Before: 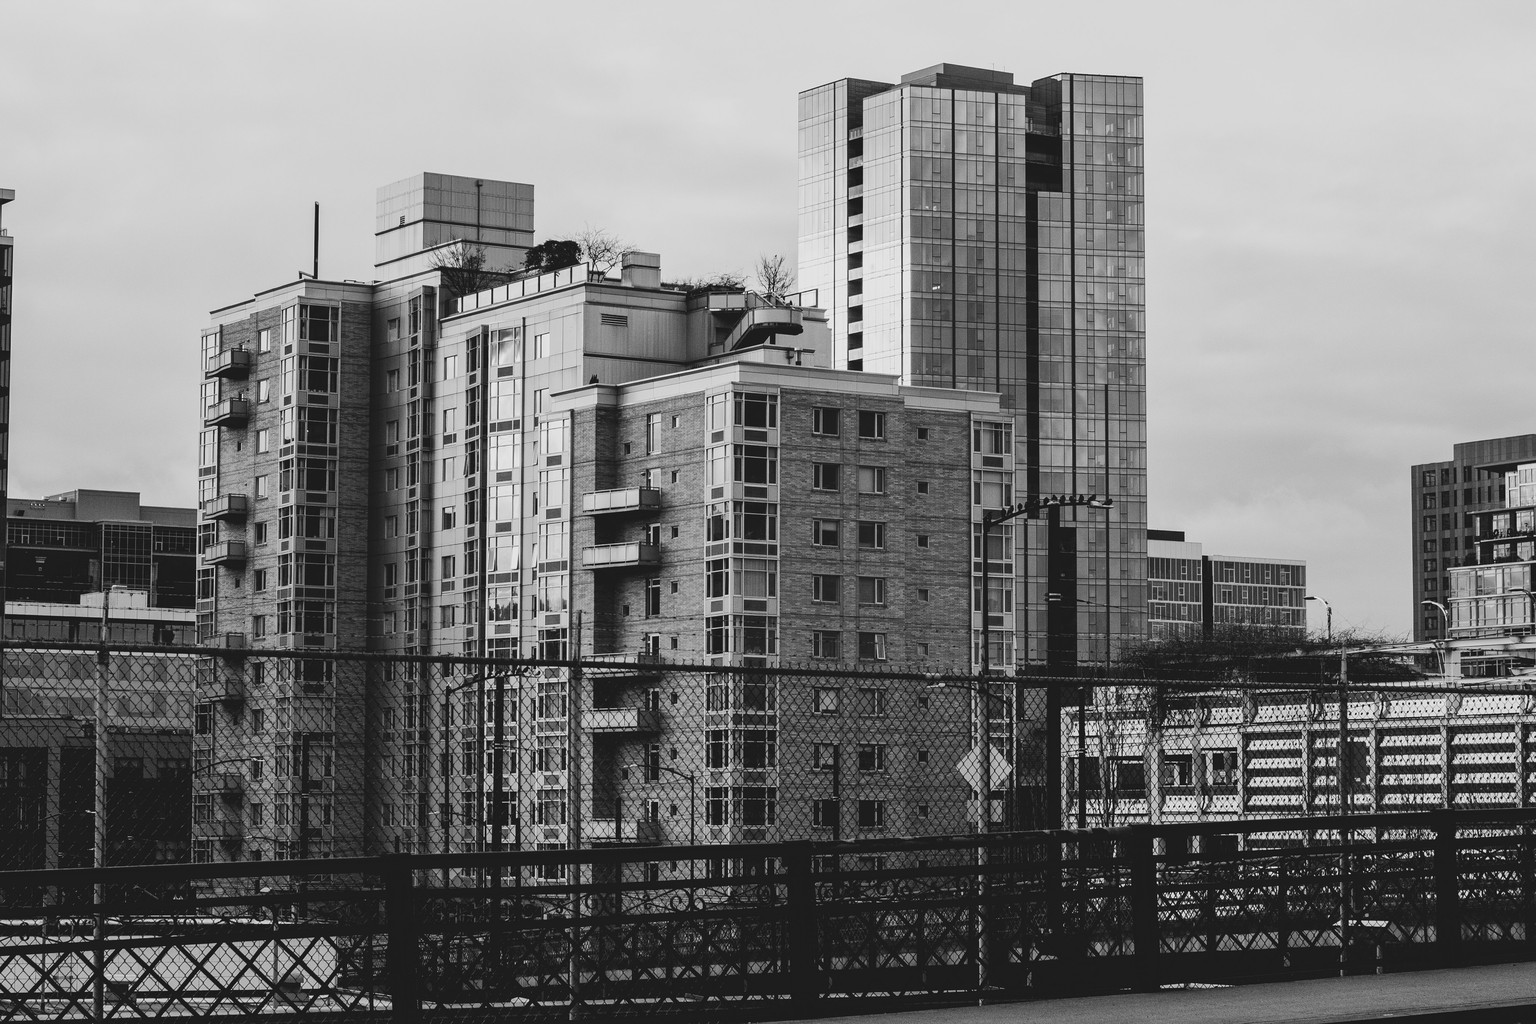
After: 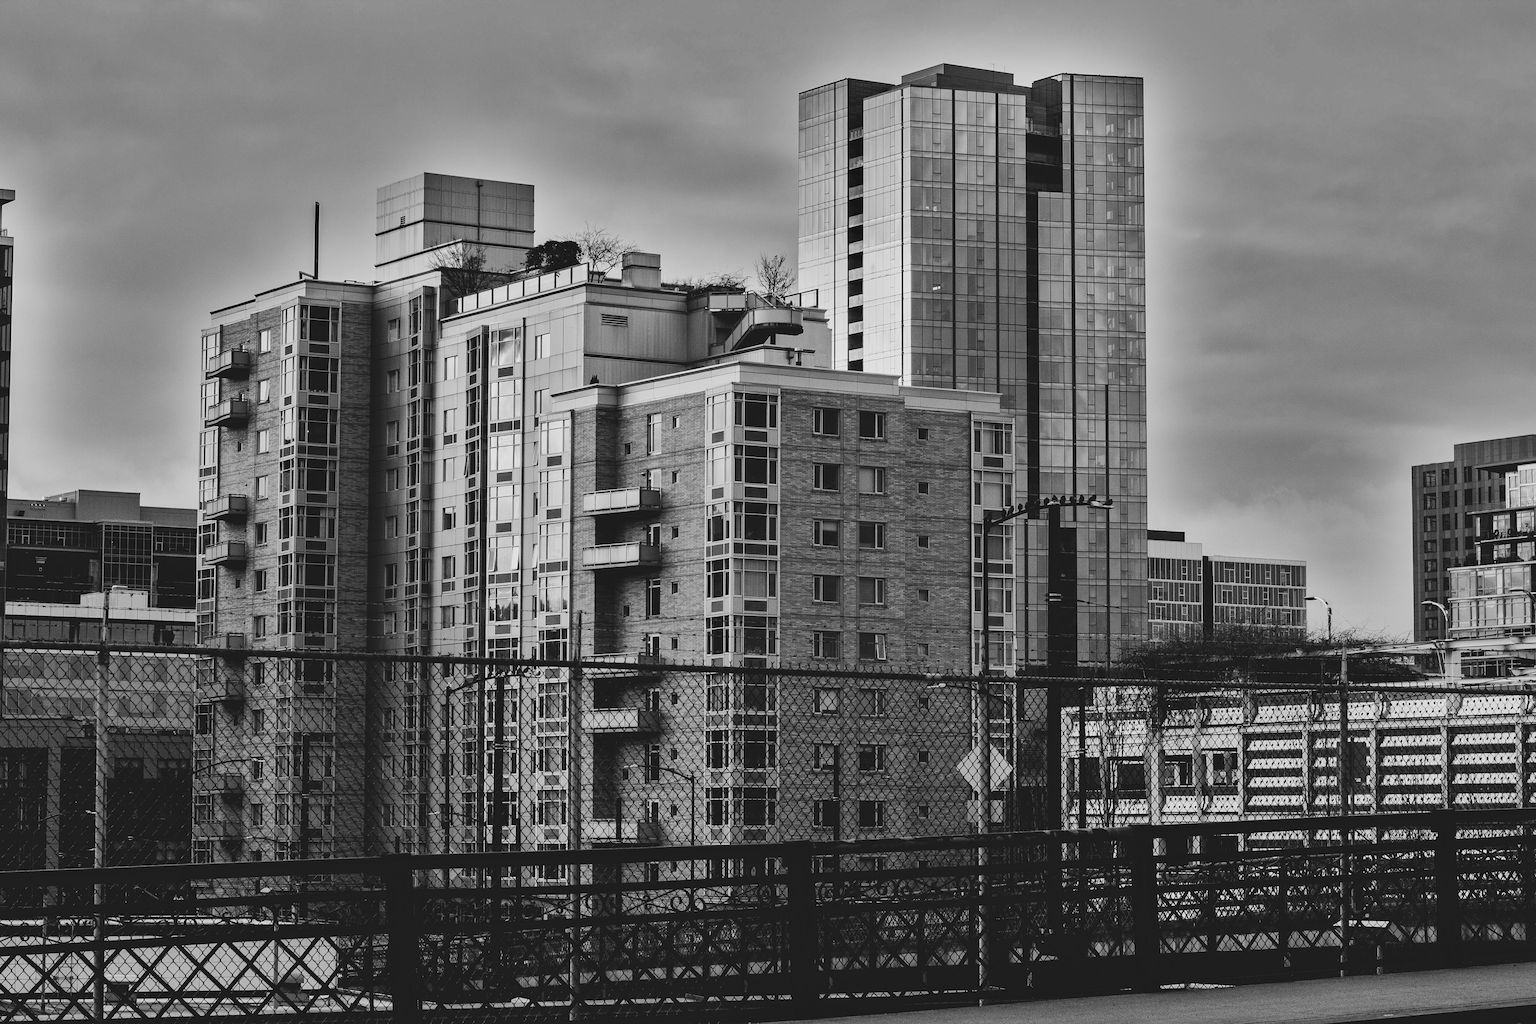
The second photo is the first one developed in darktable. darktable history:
color zones: curves: ch1 [(0, 0.831) (0.08, 0.771) (0.157, 0.268) (0.241, 0.207) (0.562, -0.005) (0.714, -0.013) (0.876, 0.01) (1, 0.831)]
shadows and highlights: shadows 20.97, highlights -80.98, soften with gaussian
